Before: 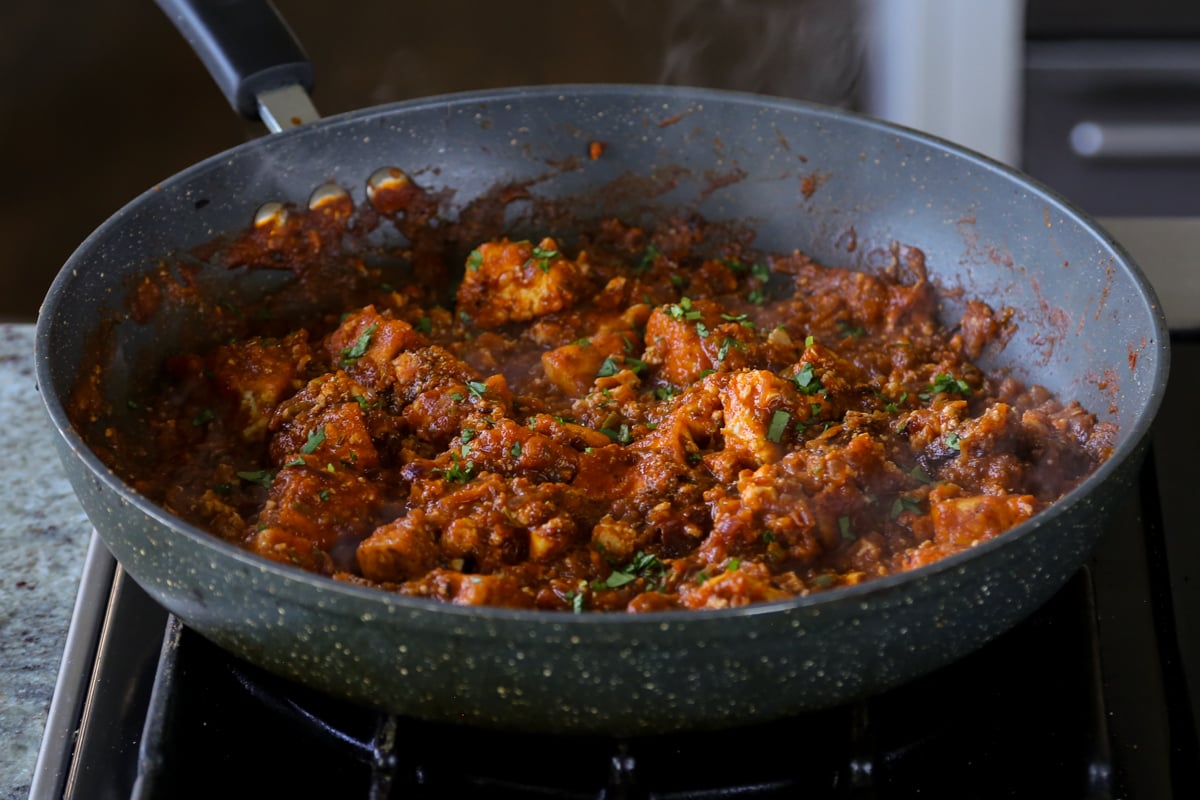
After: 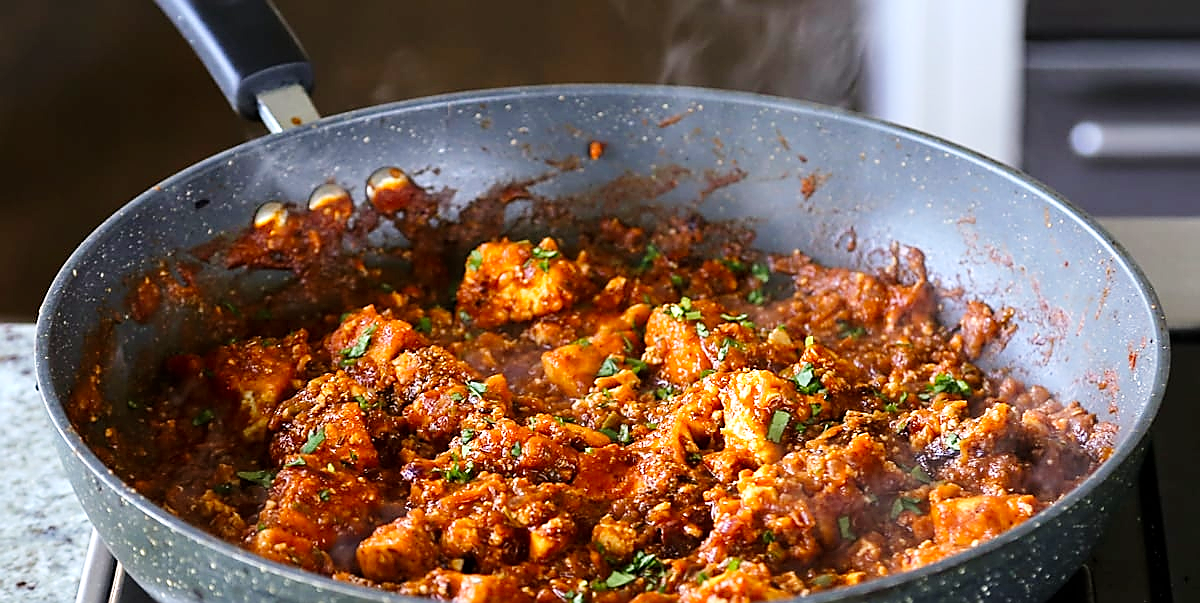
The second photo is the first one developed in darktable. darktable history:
crop: bottom 24.512%
sharpen: radius 1.426, amount 1.236, threshold 0.607
exposure: exposure 0.947 EV, compensate exposure bias true, compensate highlight preservation false
tone curve: curves: ch0 [(0, 0) (0.004, 0.001) (0.133, 0.112) (0.325, 0.362) (0.832, 0.893) (1, 1)], preserve colors none
